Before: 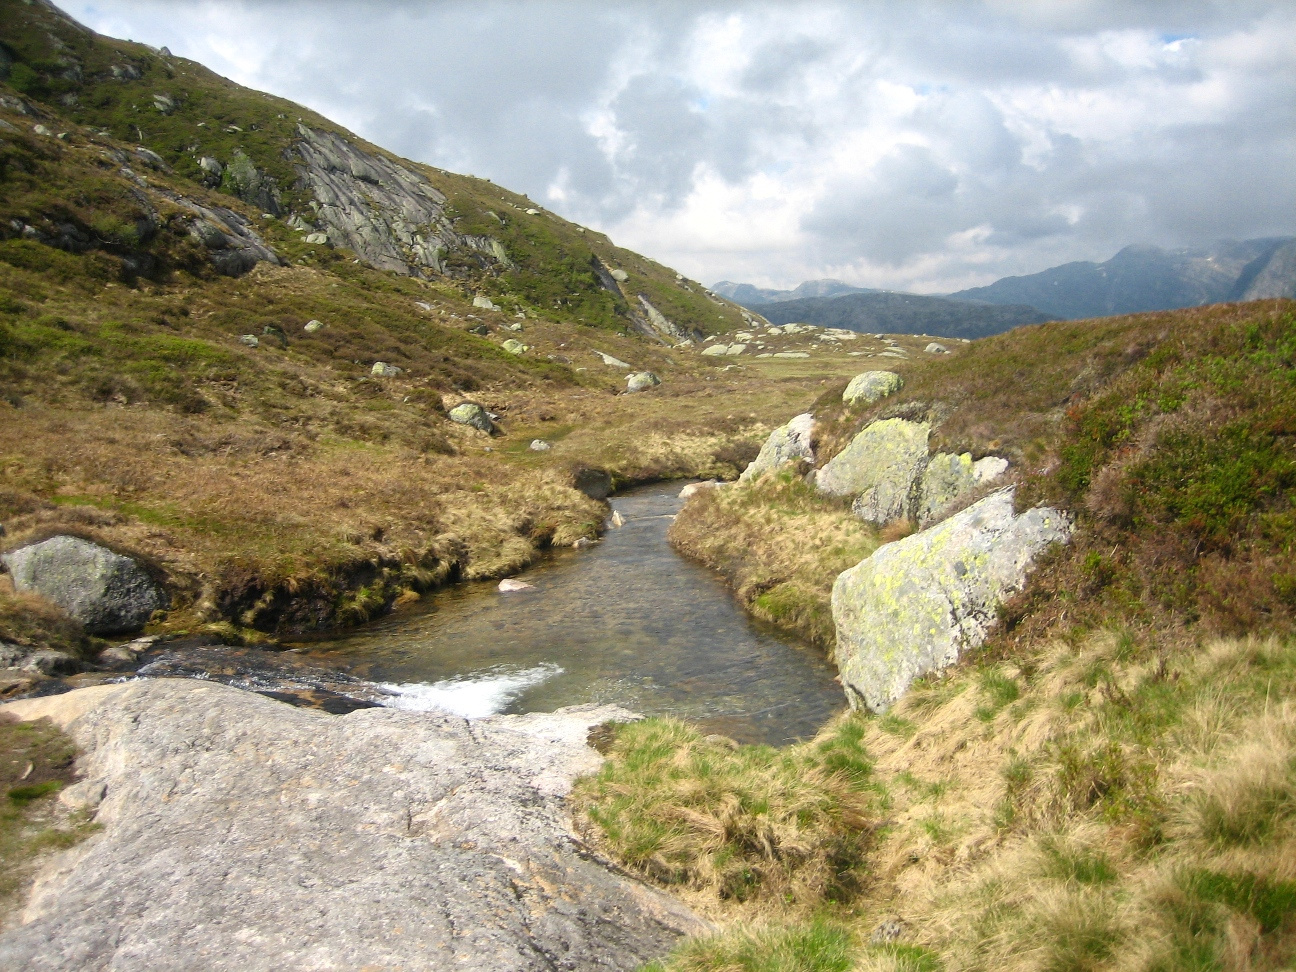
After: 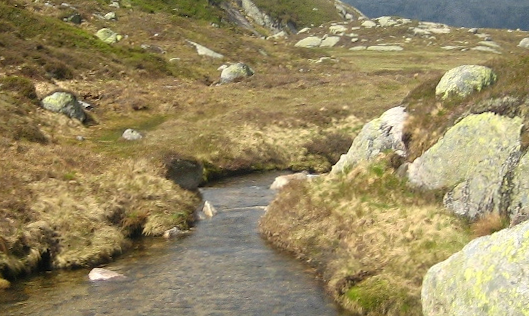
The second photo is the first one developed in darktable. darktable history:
crop: left 31.751%, top 32.172%, right 27.8%, bottom 35.83%
tone equalizer: on, module defaults
rotate and perspective: rotation 0.8°, automatic cropping off
